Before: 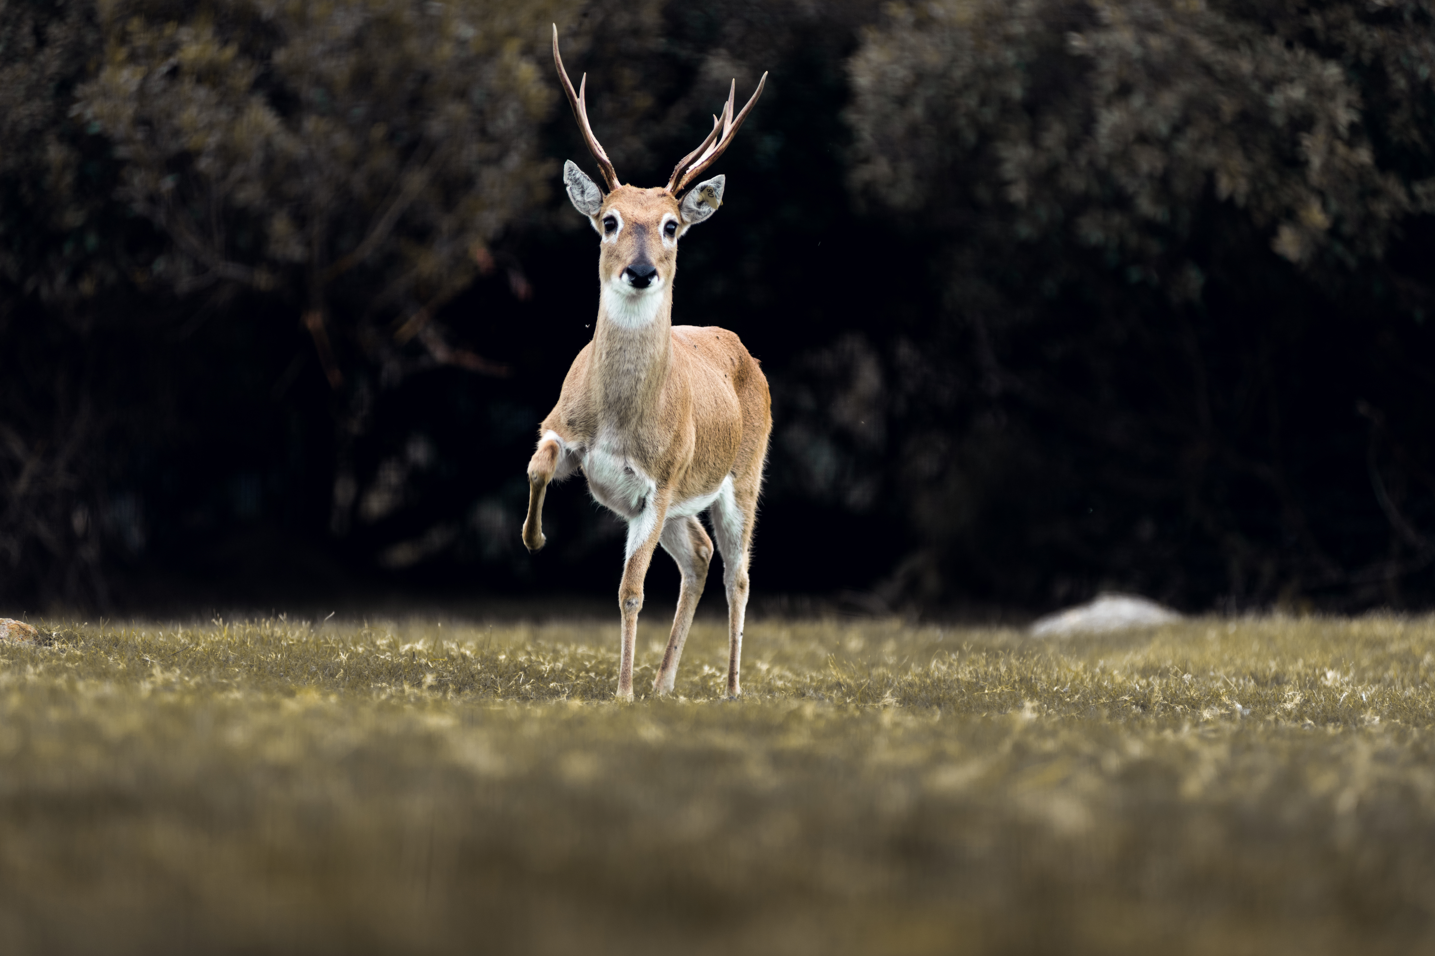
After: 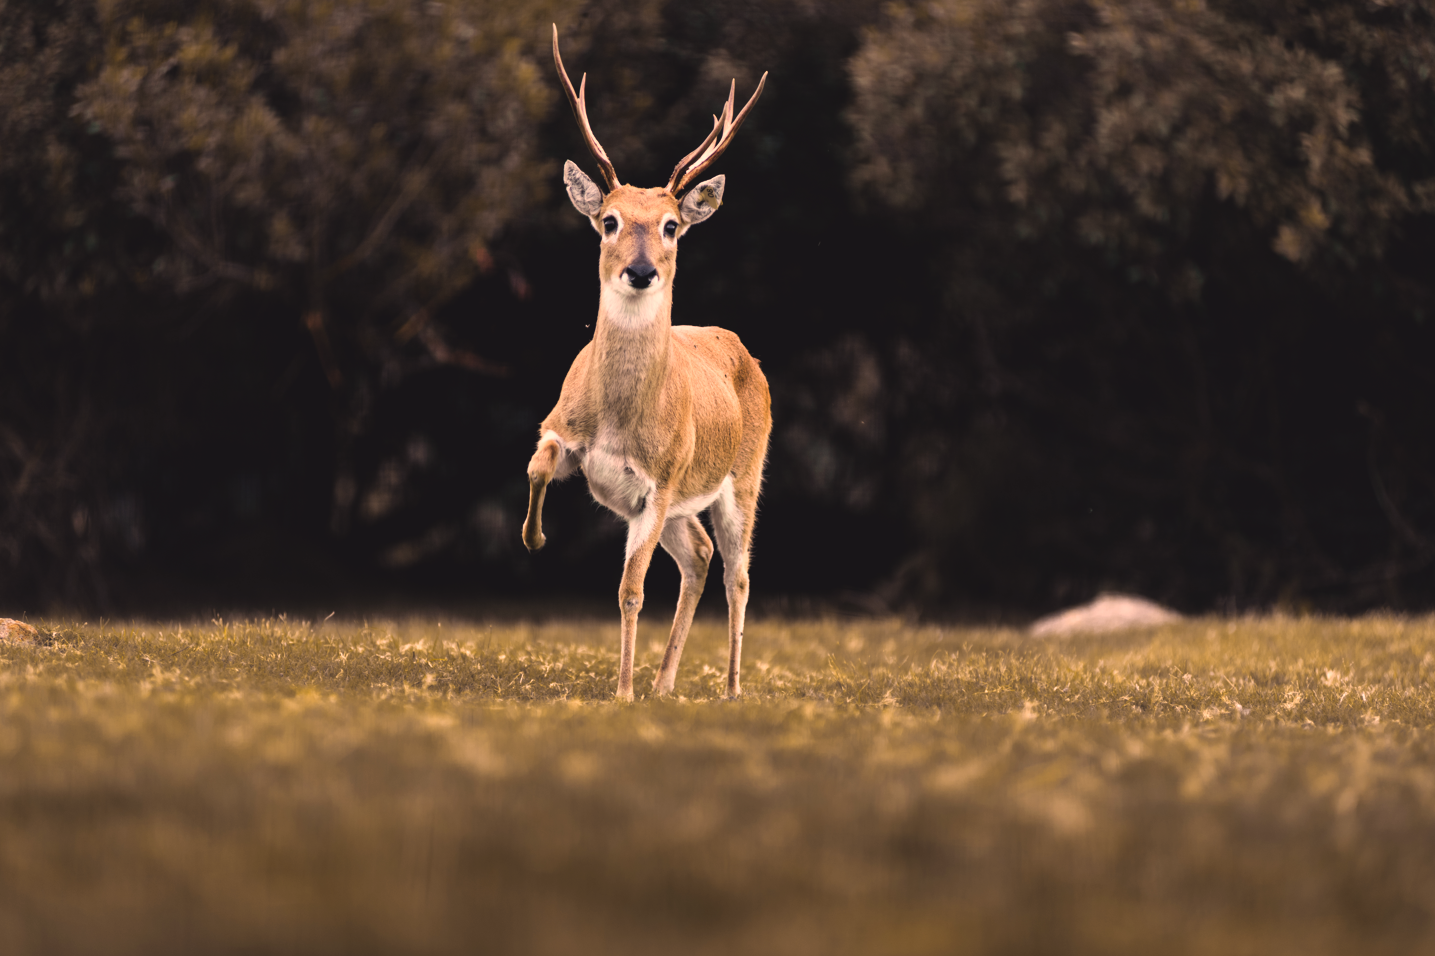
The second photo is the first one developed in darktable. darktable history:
color correction: highlights a* 21.63, highlights b* 21.88
exposure: black level correction -0.007, exposure 0.071 EV, compensate highlight preservation false
